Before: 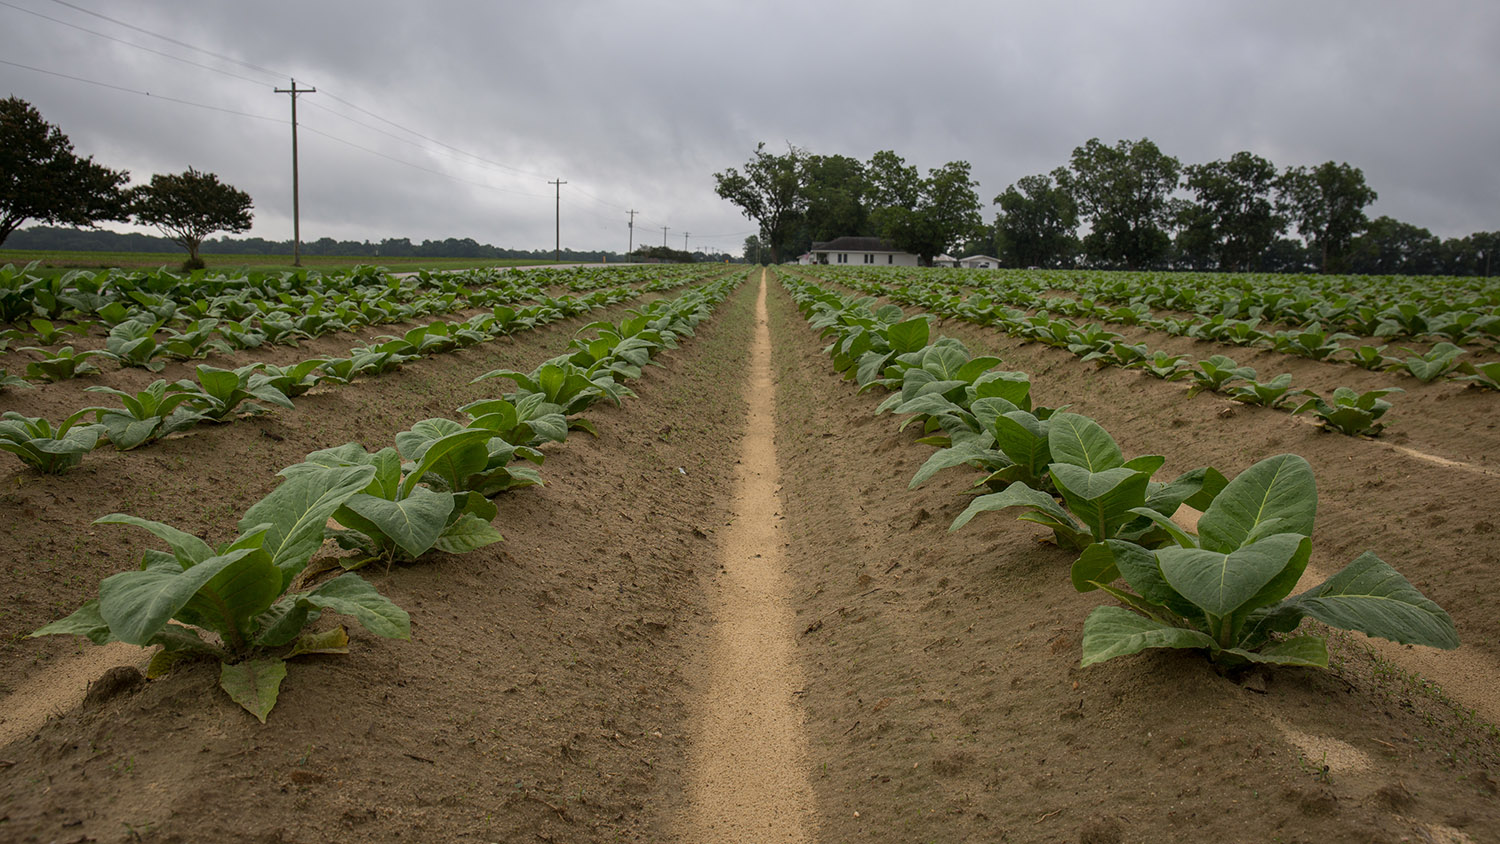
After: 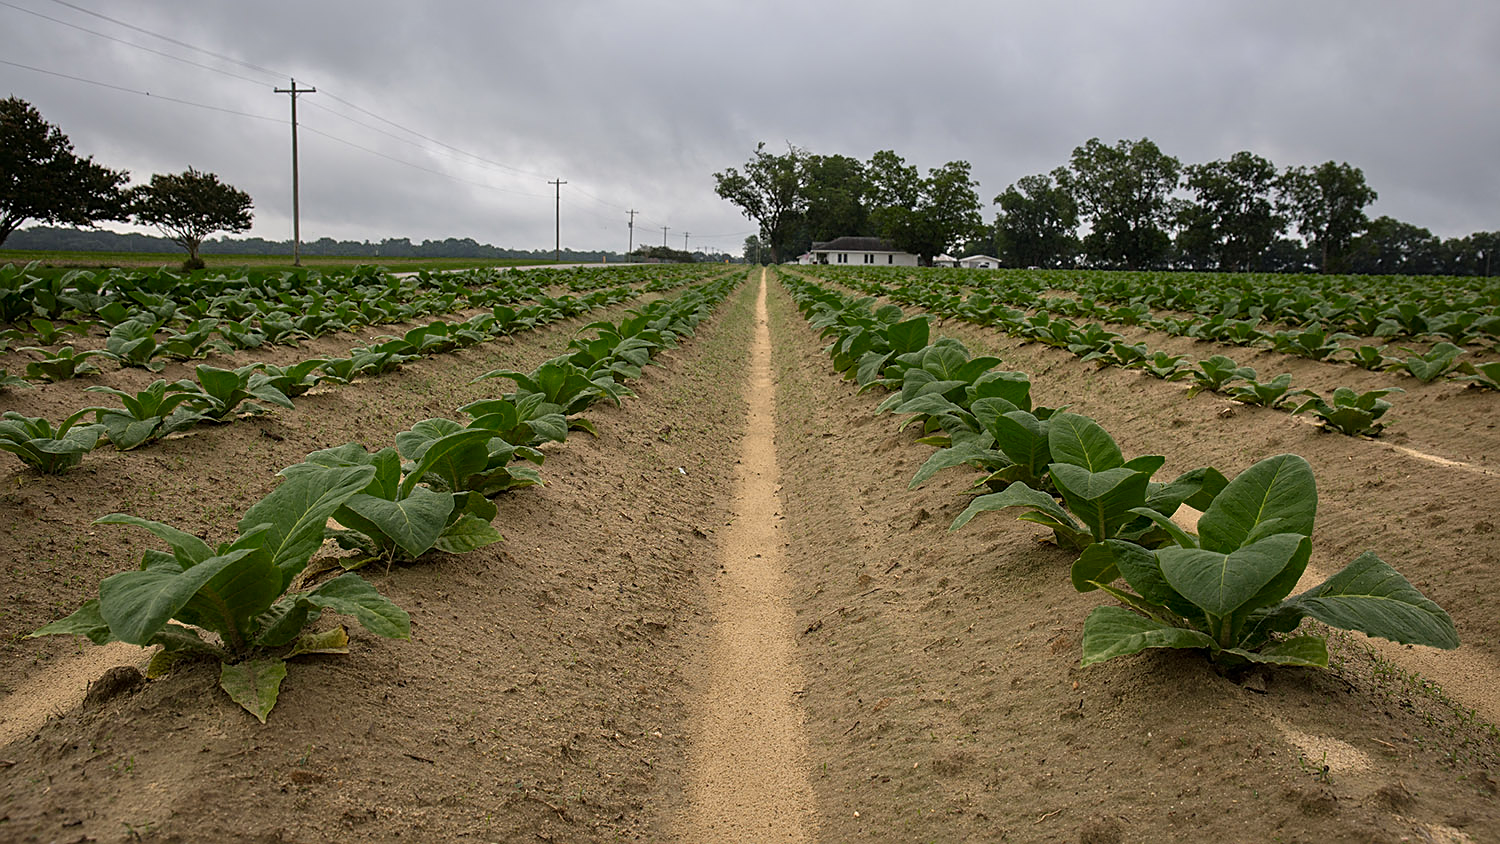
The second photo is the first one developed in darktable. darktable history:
tone equalizer: -8 EV 0.03 EV, -7 EV -0.011 EV, -6 EV 0.006 EV, -5 EV 0.045 EV, -4 EV 0.288 EV, -3 EV 0.617 EV, -2 EV 0.585 EV, -1 EV 0.185 EV, +0 EV 0.034 EV
sharpen: on, module defaults
color zones: curves: ch0 [(0.25, 0.5) (0.347, 0.092) (0.75, 0.5)]; ch1 [(0.25, 0.5) (0.33, 0.51) (0.75, 0.5)]
